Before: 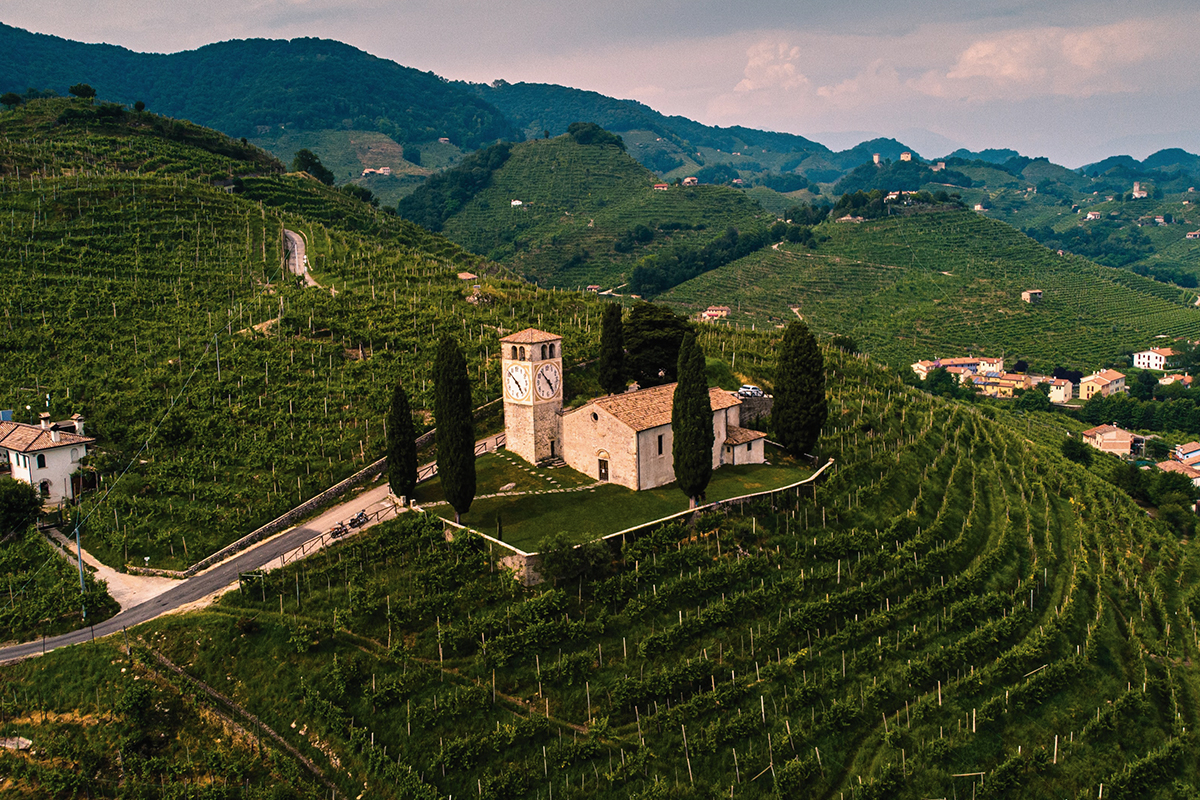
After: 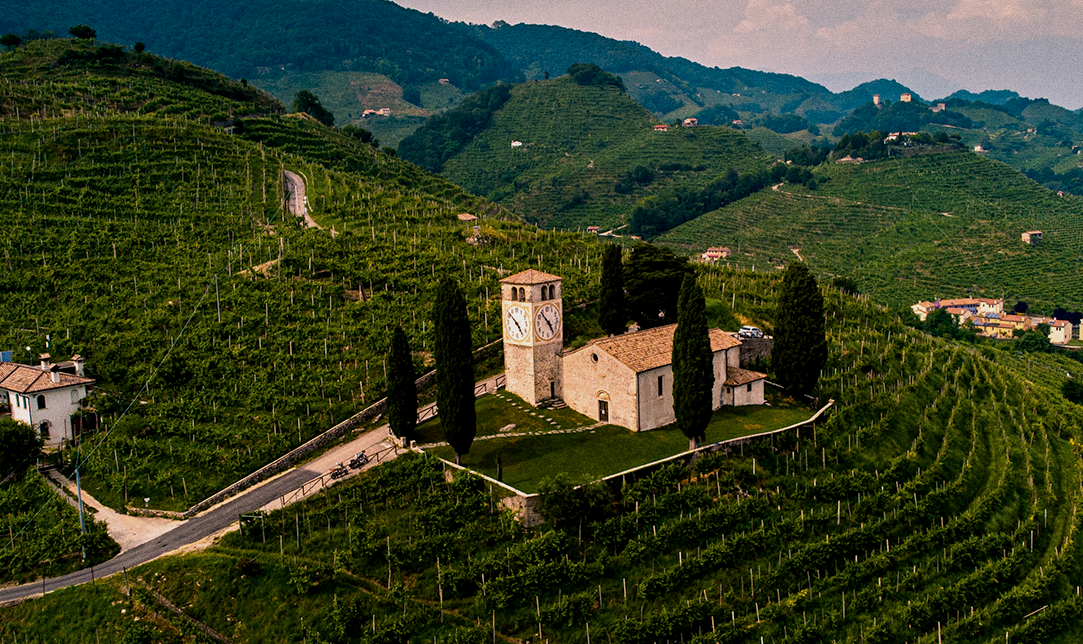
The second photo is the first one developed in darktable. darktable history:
crop: top 7.49%, right 9.717%, bottom 11.943%
exposure: black level correction 0.006, exposure -0.226 EV, compensate highlight preservation false
grain: coarseness 0.09 ISO
